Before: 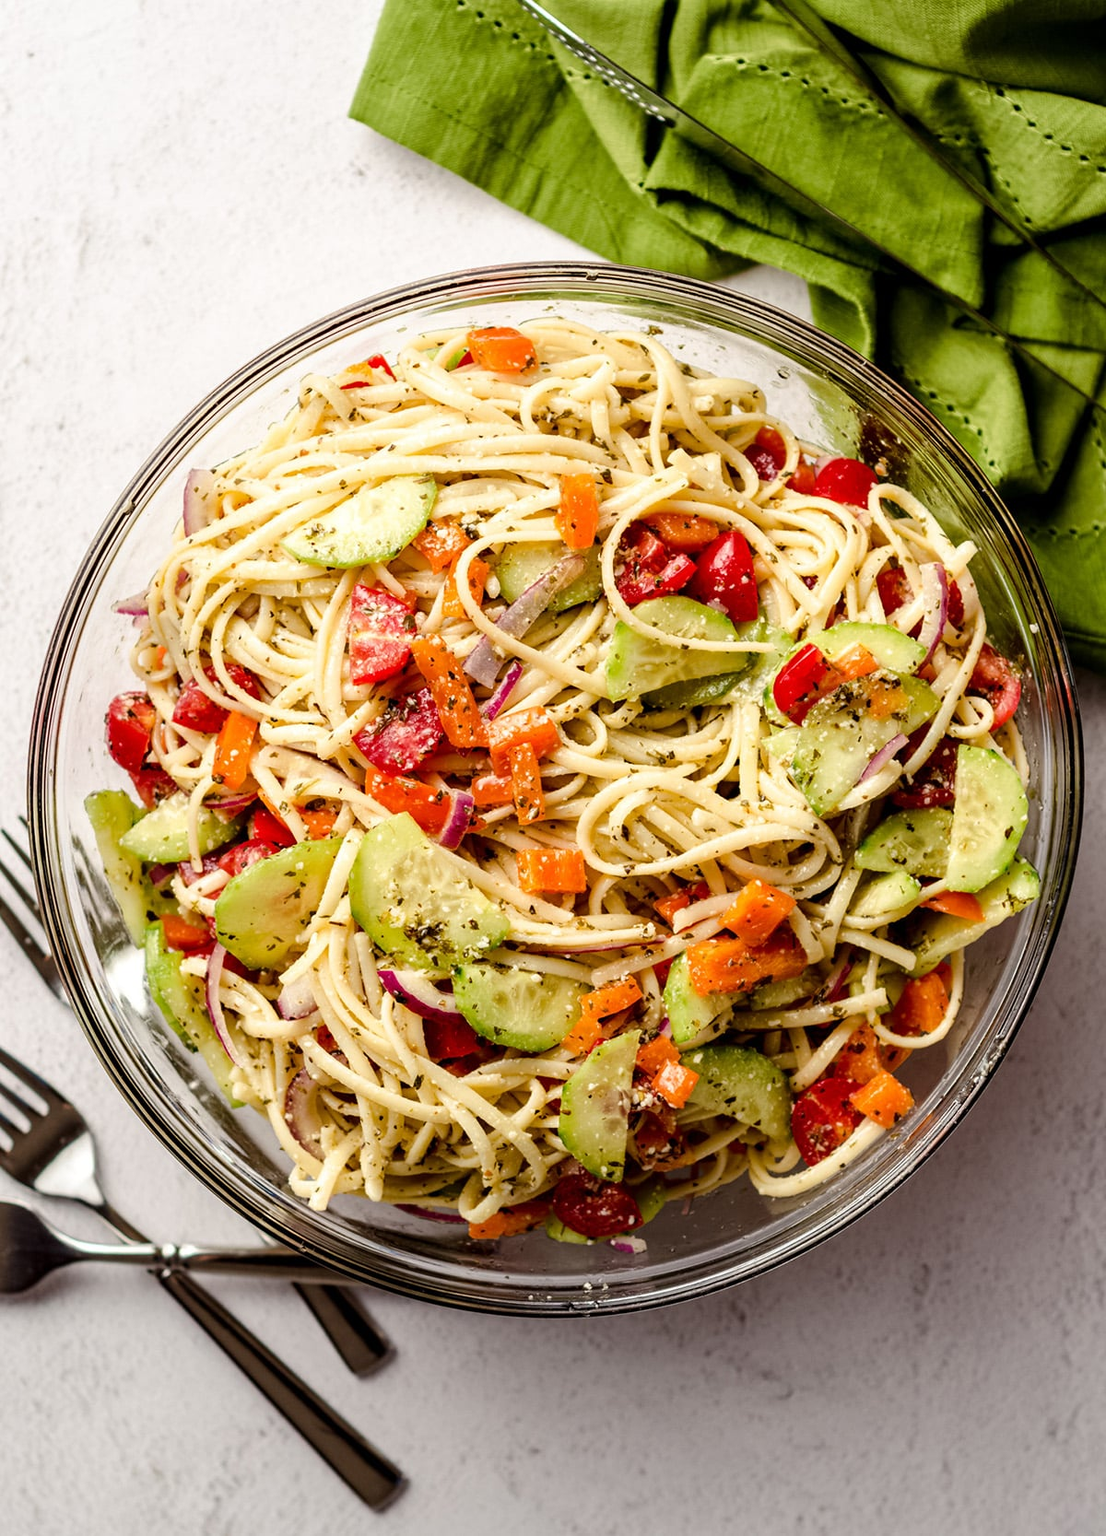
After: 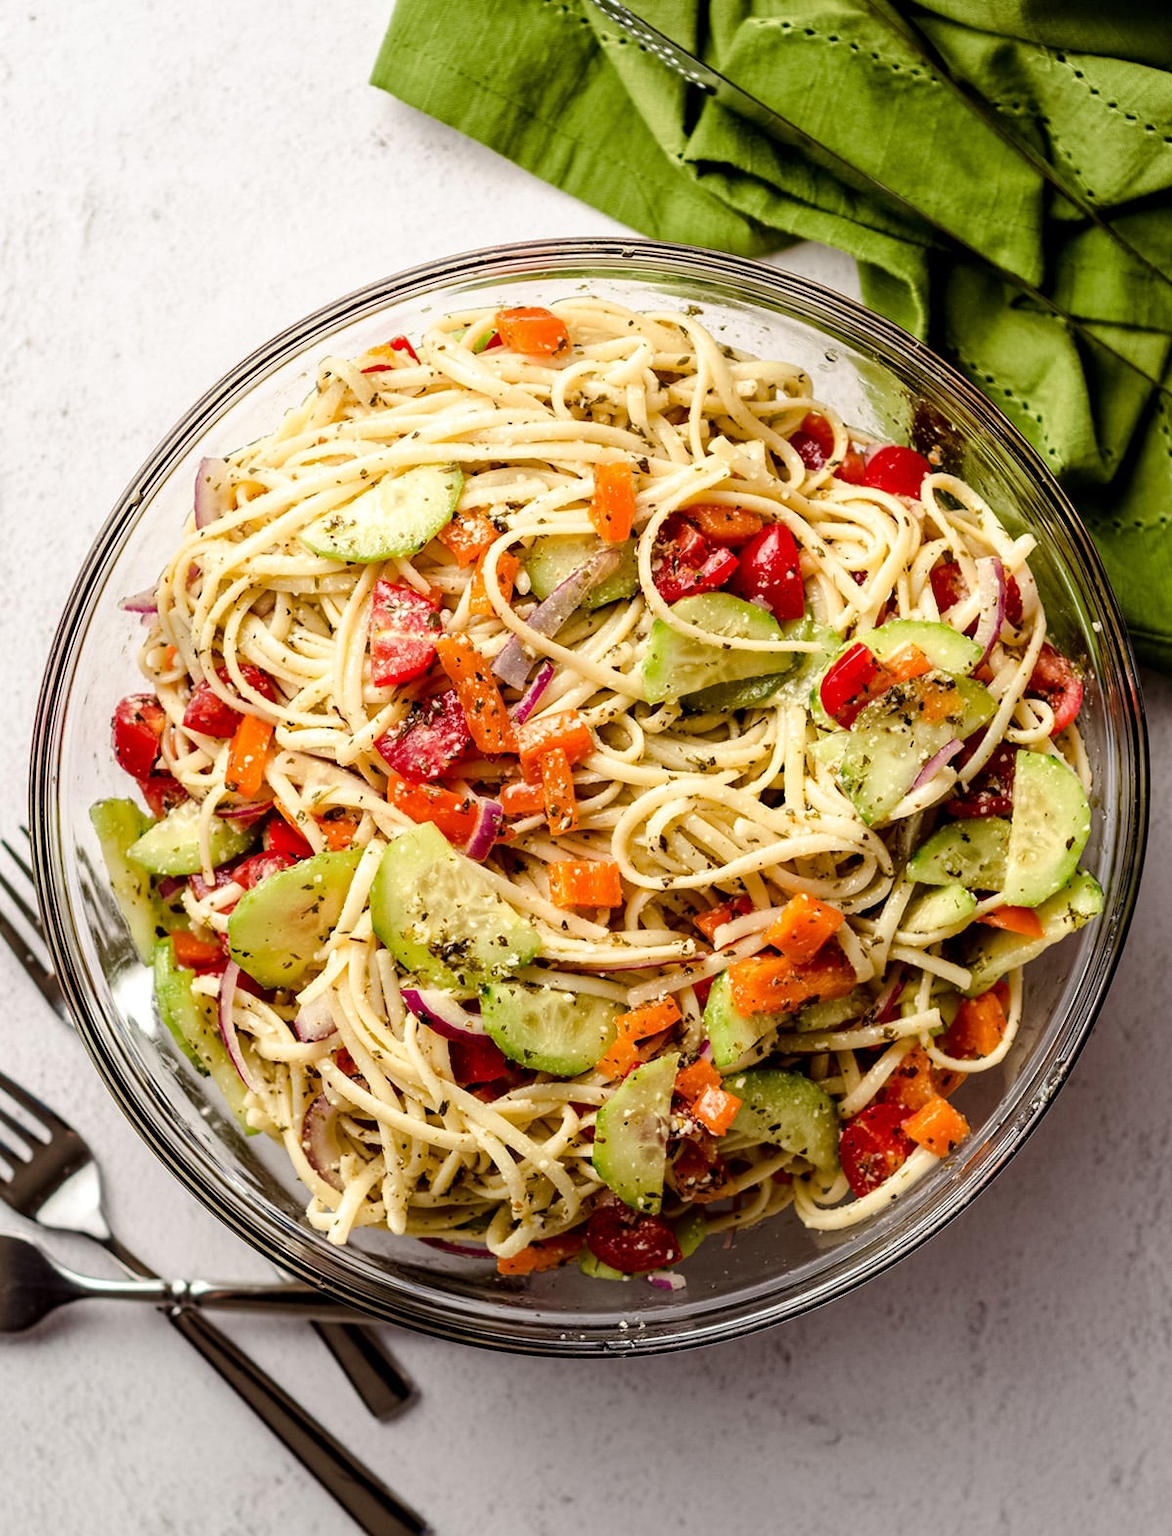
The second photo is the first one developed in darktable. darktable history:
base curve: curves: ch0 [(0, 0) (0.472, 0.455) (1, 1)], preserve colors none
crop and rotate: top 2.552%, bottom 3.196%
